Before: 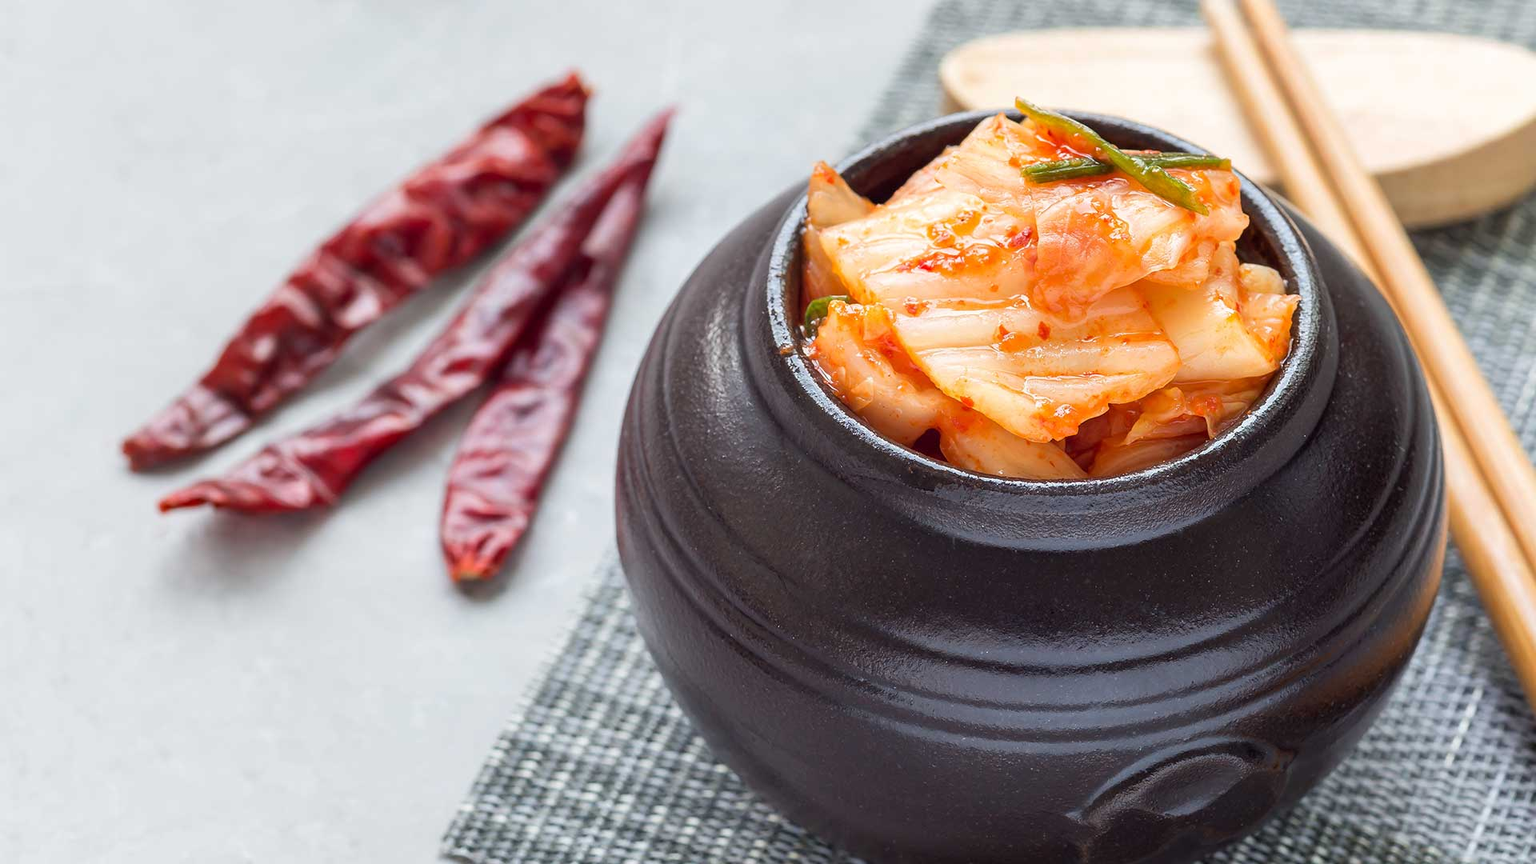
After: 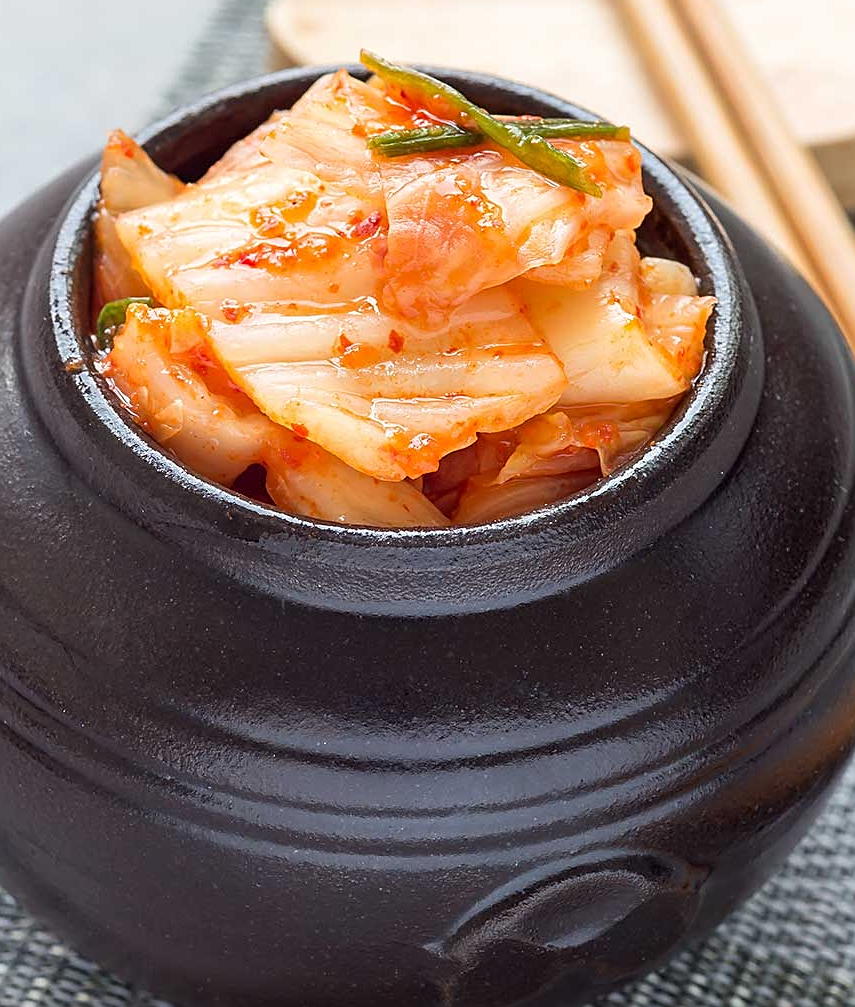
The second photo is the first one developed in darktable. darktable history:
crop: left 47.357%, top 6.703%, right 8.096%
sharpen: on, module defaults
